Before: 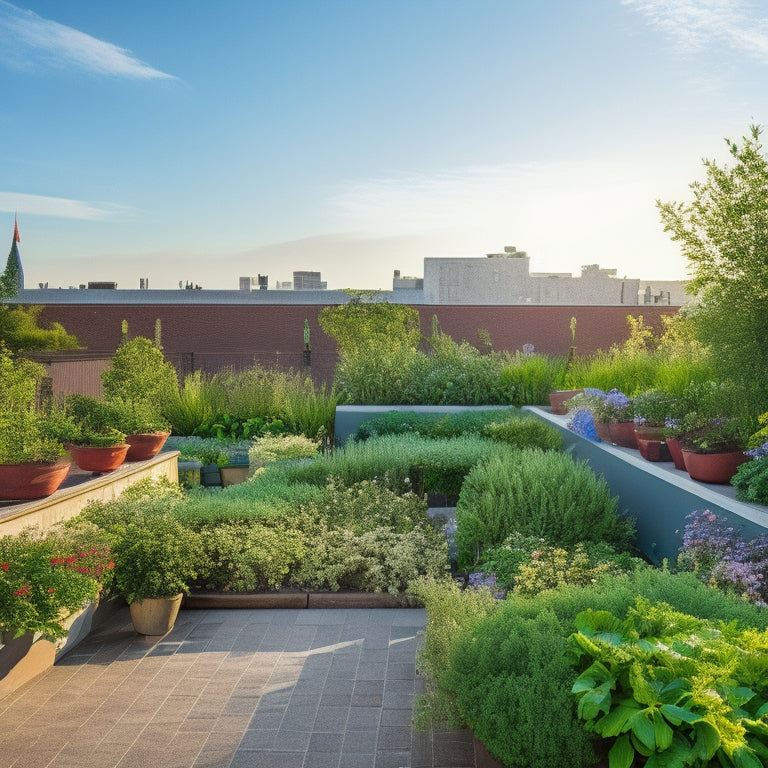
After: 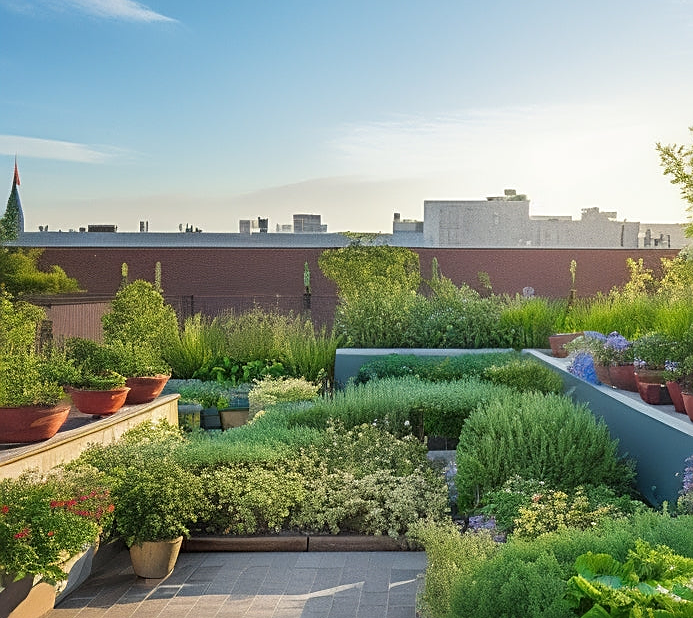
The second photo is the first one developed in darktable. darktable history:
crop: top 7.49%, right 9.717%, bottom 11.943%
sharpen: amount 0.6
